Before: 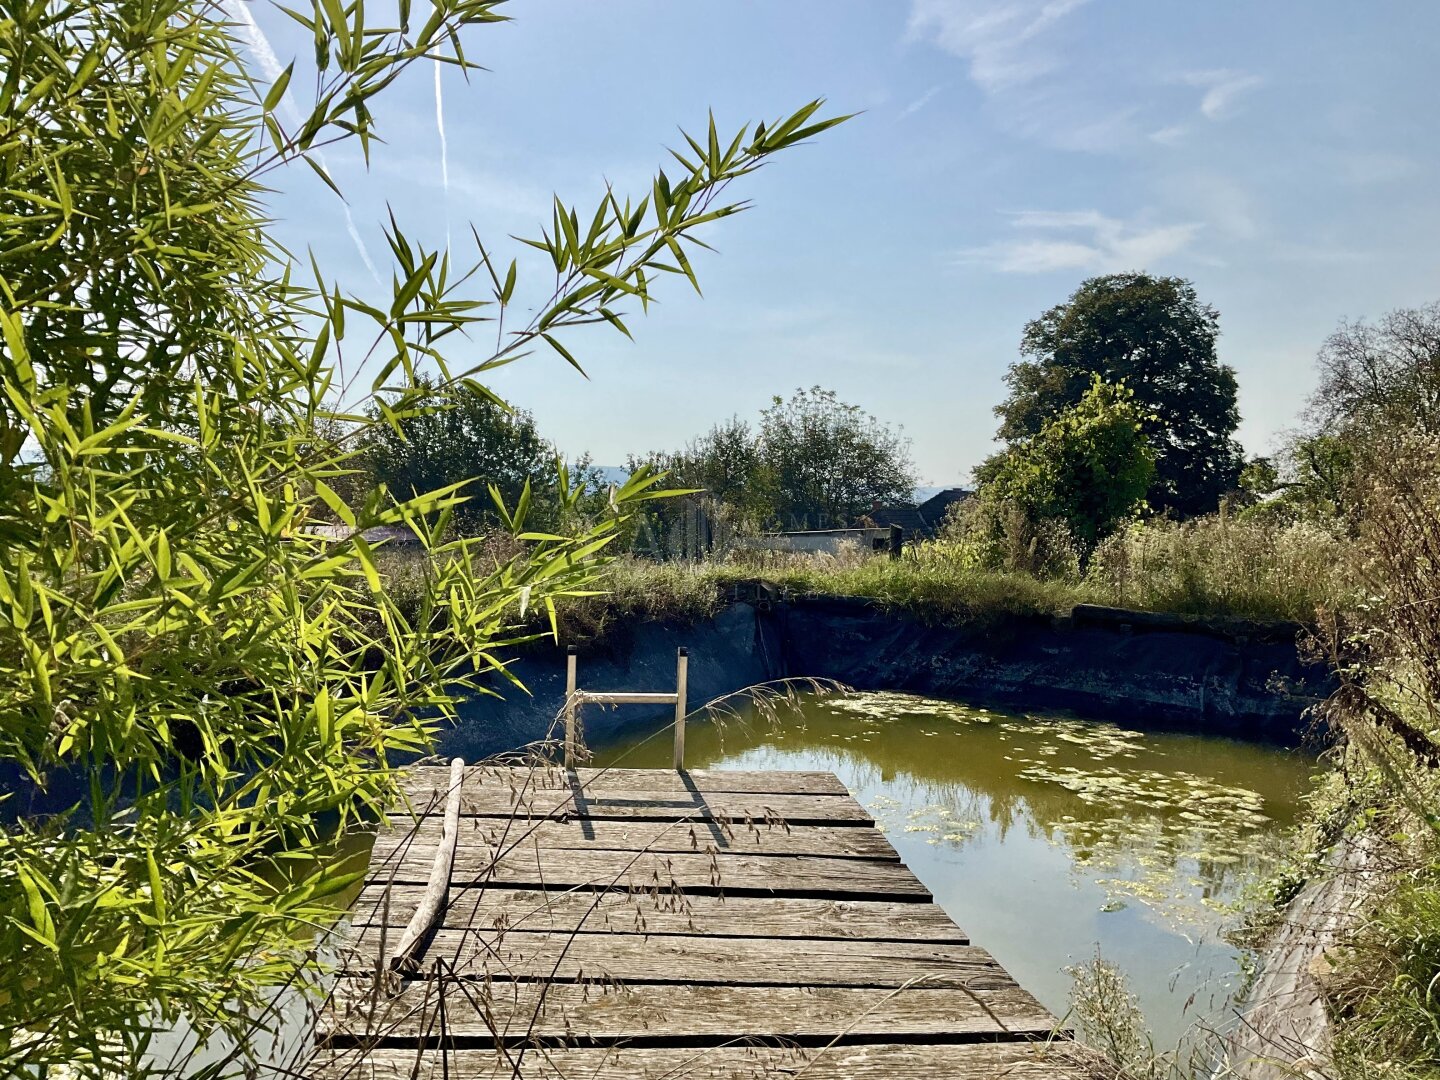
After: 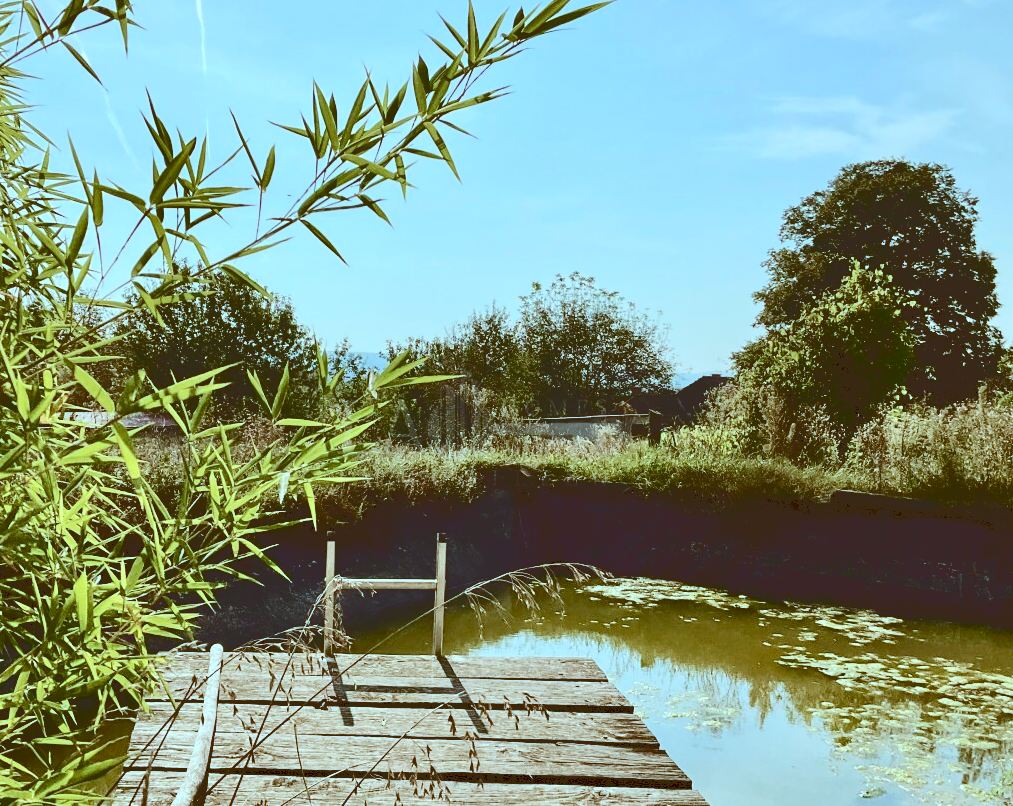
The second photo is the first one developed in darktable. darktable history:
crop and rotate: left 16.764%, top 10.723%, right 12.852%, bottom 14.597%
tone curve: curves: ch0 [(0, 0) (0.003, 0.178) (0.011, 0.177) (0.025, 0.177) (0.044, 0.178) (0.069, 0.178) (0.1, 0.18) (0.136, 0.183) (0.177, 0.199) (0.224, 0.227) (0.277, 0.278) (0.335, 0.357) (0.399, 0.449) (0.468, 0.546) (0.543, 0.65) (0.623, 0.724) (0.709, 0.804) (0.801, 0.868) (0.898, 0.921) (1, 1)], color space Lab, independent channels, preserve colors none
color correction: highlights a* -14.25, highlights b* -16.36, shadows a* 10.74, shadows b* 28.61
